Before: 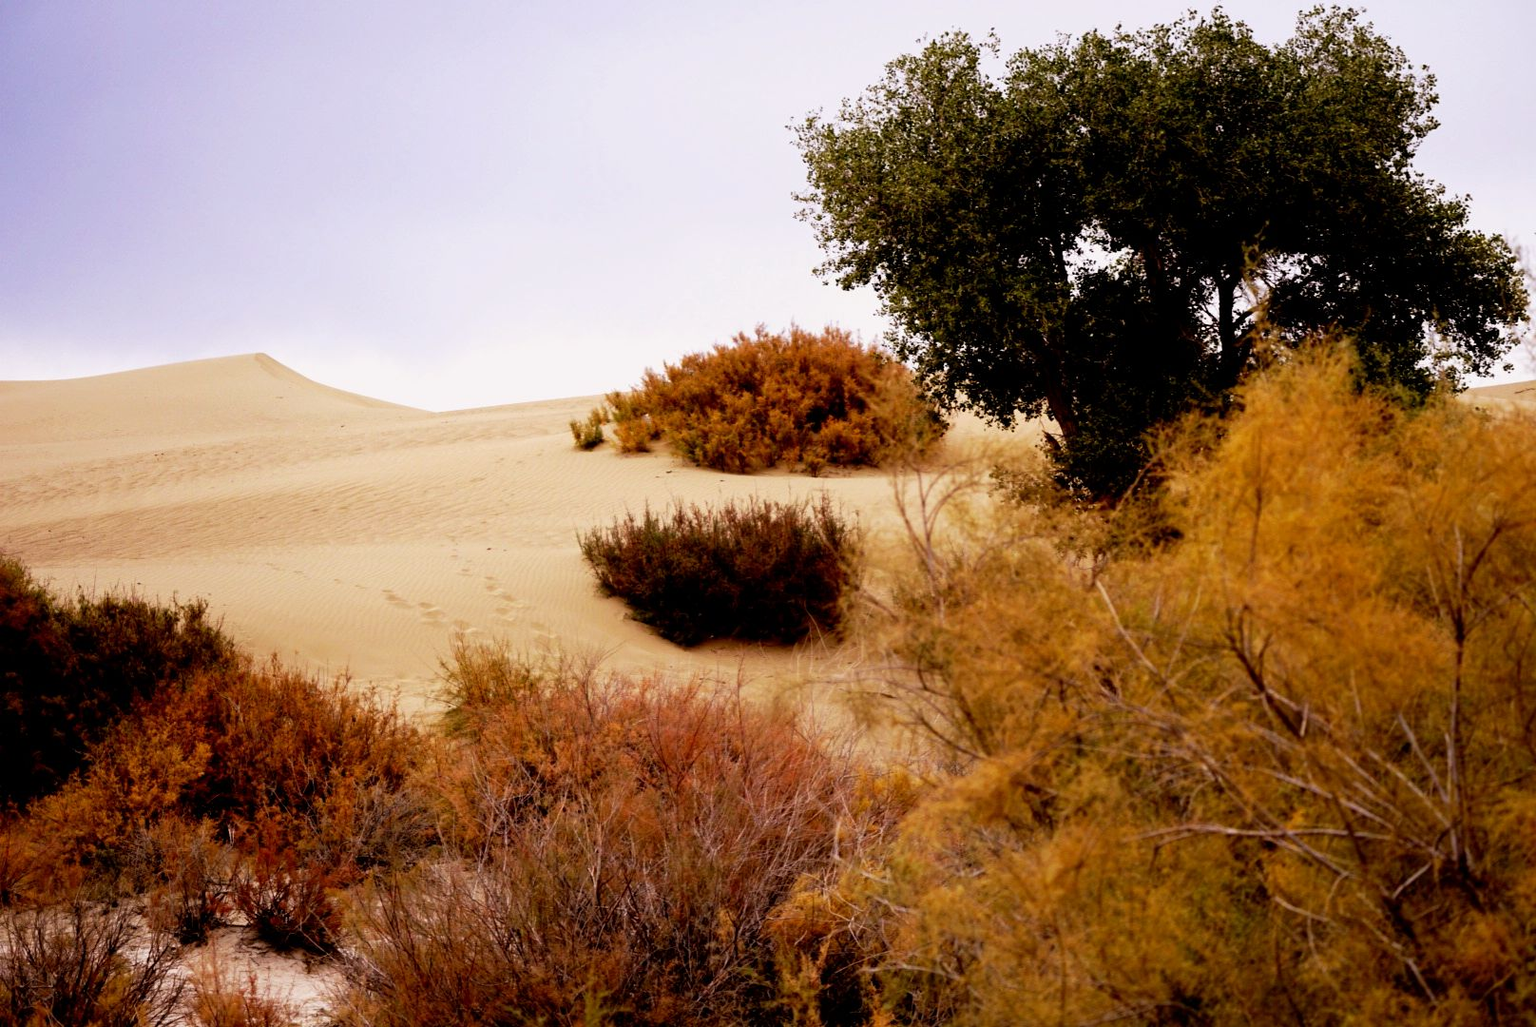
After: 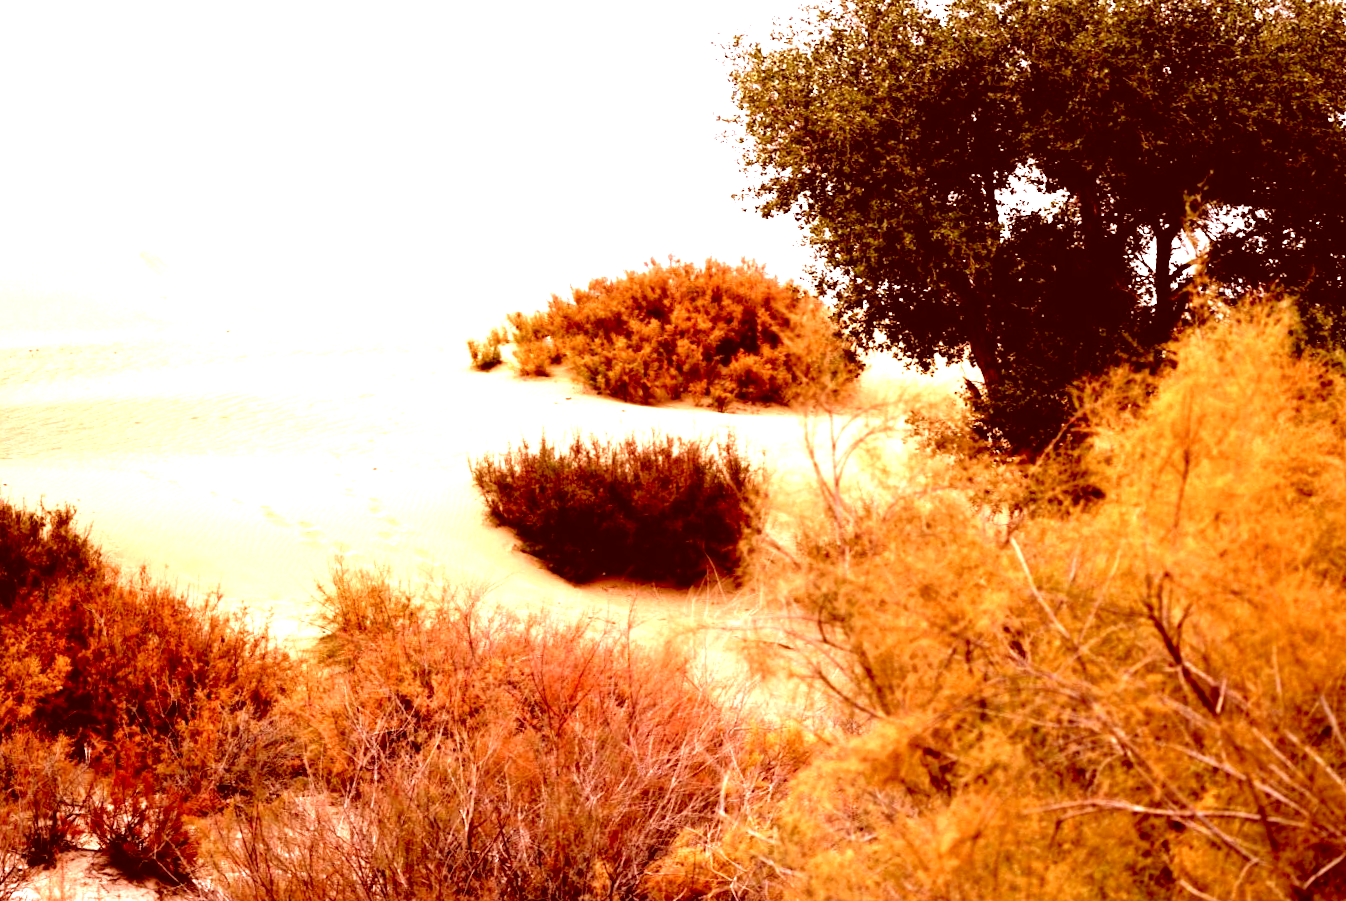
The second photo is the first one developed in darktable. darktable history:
exposure: black level correction 0, exposure 1.477 EV, compensate highlight preservation false
color correction: highlights a* 9.5, highlights b* 8.76, shadows a* 39.42, shadows b* 39.49, saturation 0.806
crop and rotate: angle -3.19°, left 5.213%, top 5.158%, right 4.653%, bottom 4.573%
